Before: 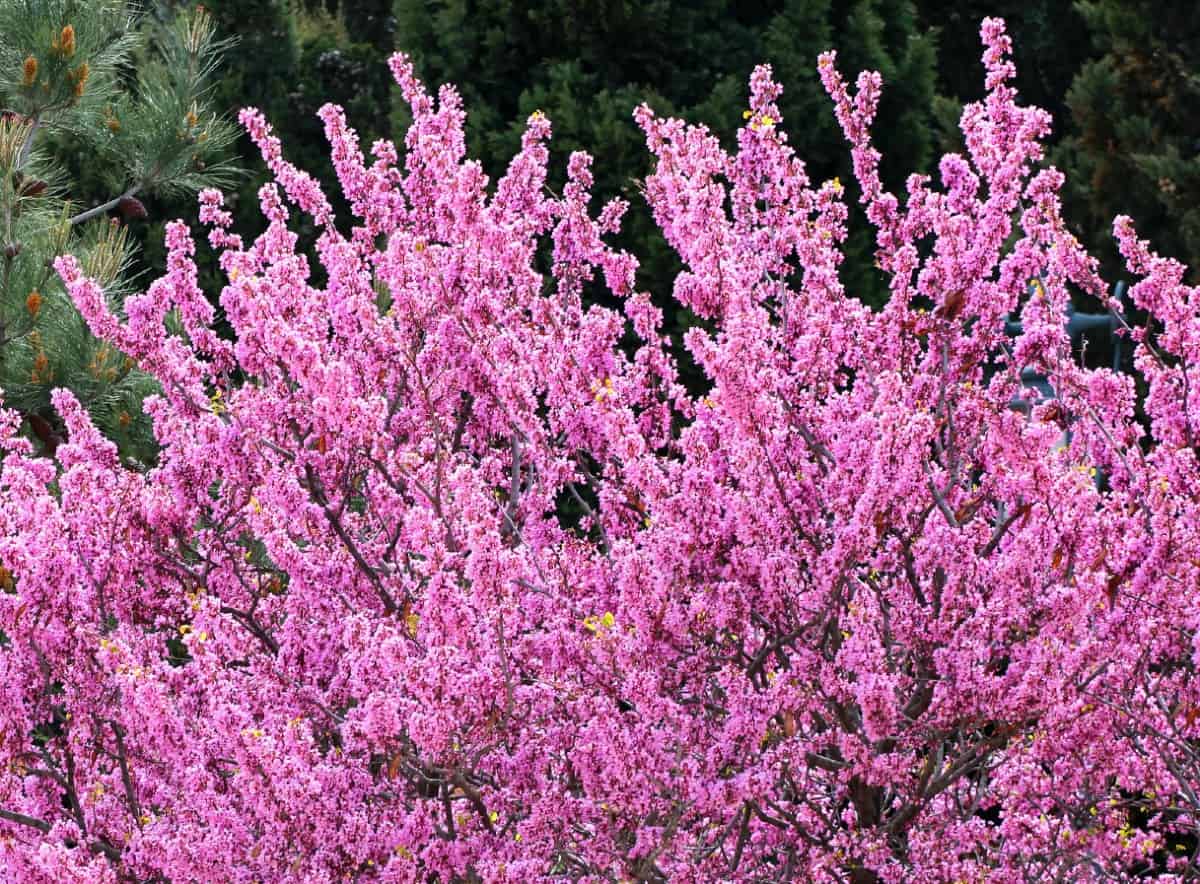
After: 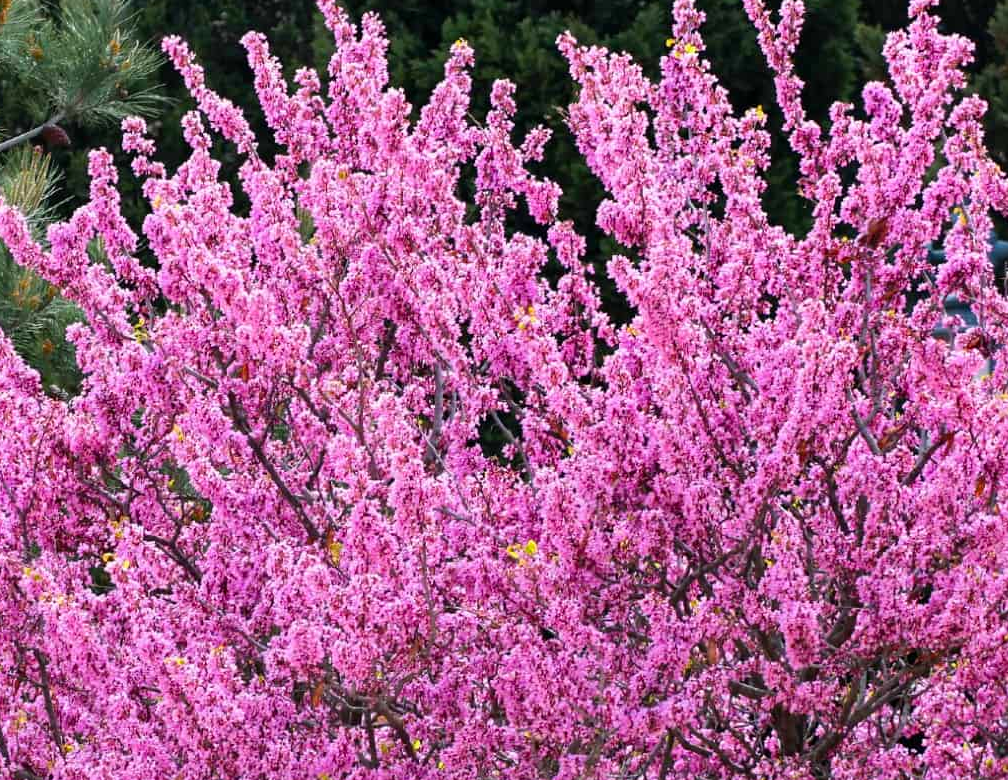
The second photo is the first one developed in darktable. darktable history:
crop: left 6.446%, top 8.188%, right 9.538%, bottom 3.548%
color balance rgb: perceptual saturation grading › global saturation 10%, global vibrance 10%
